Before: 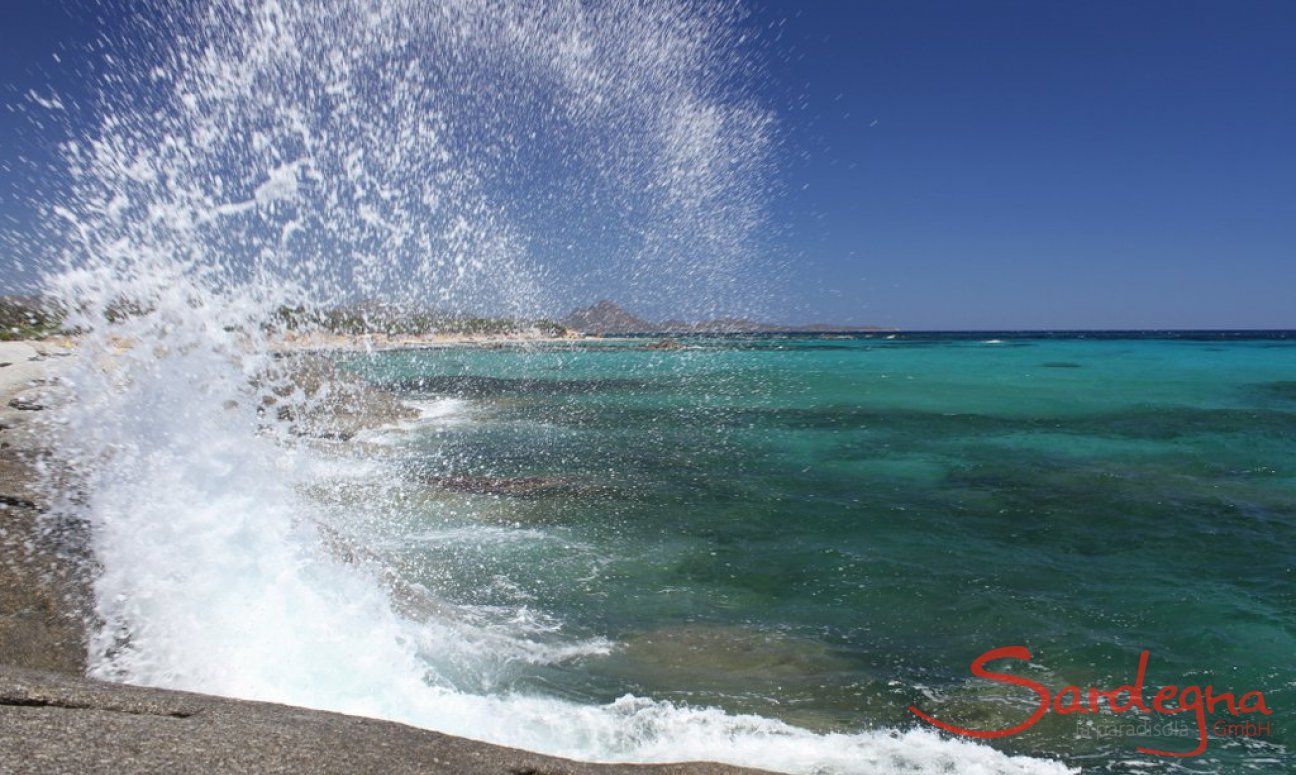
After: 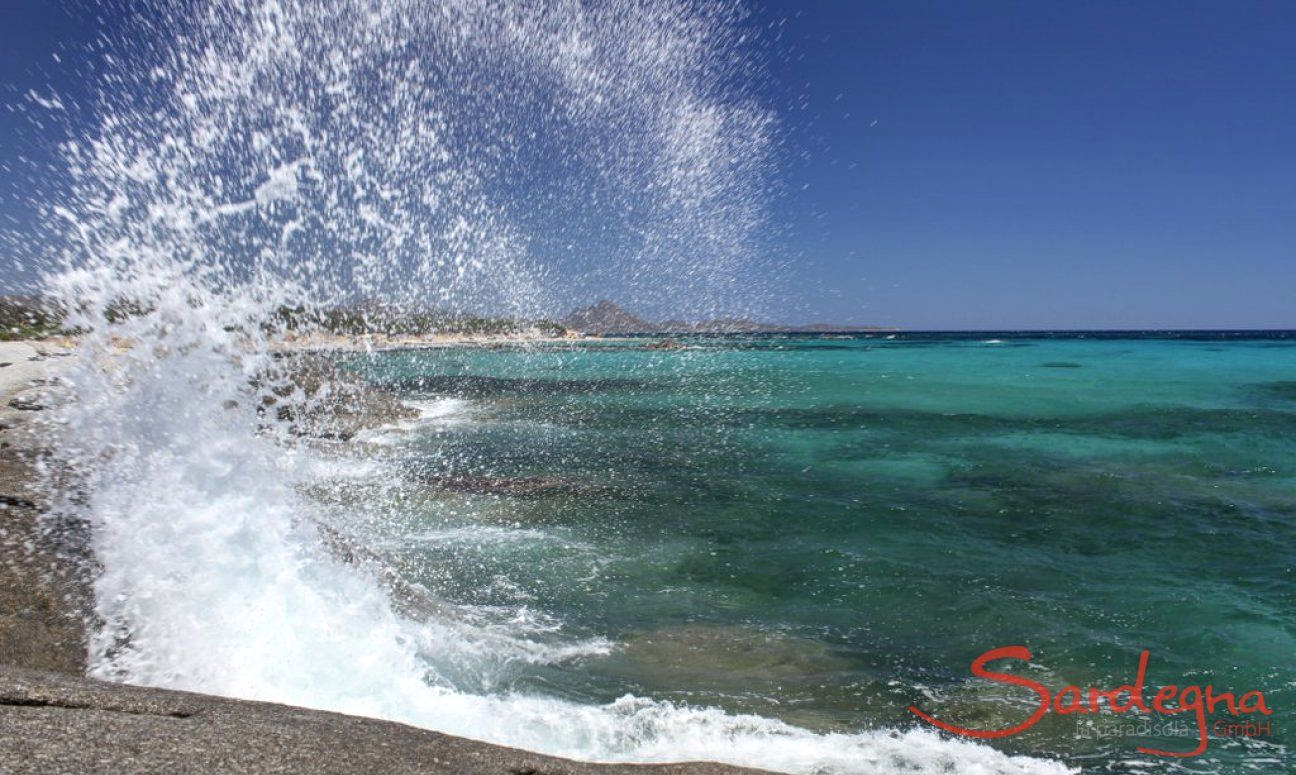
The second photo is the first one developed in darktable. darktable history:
shadows and highlights: low approximation 0.01, soften with gaussian
local contrast: on, module defaults
